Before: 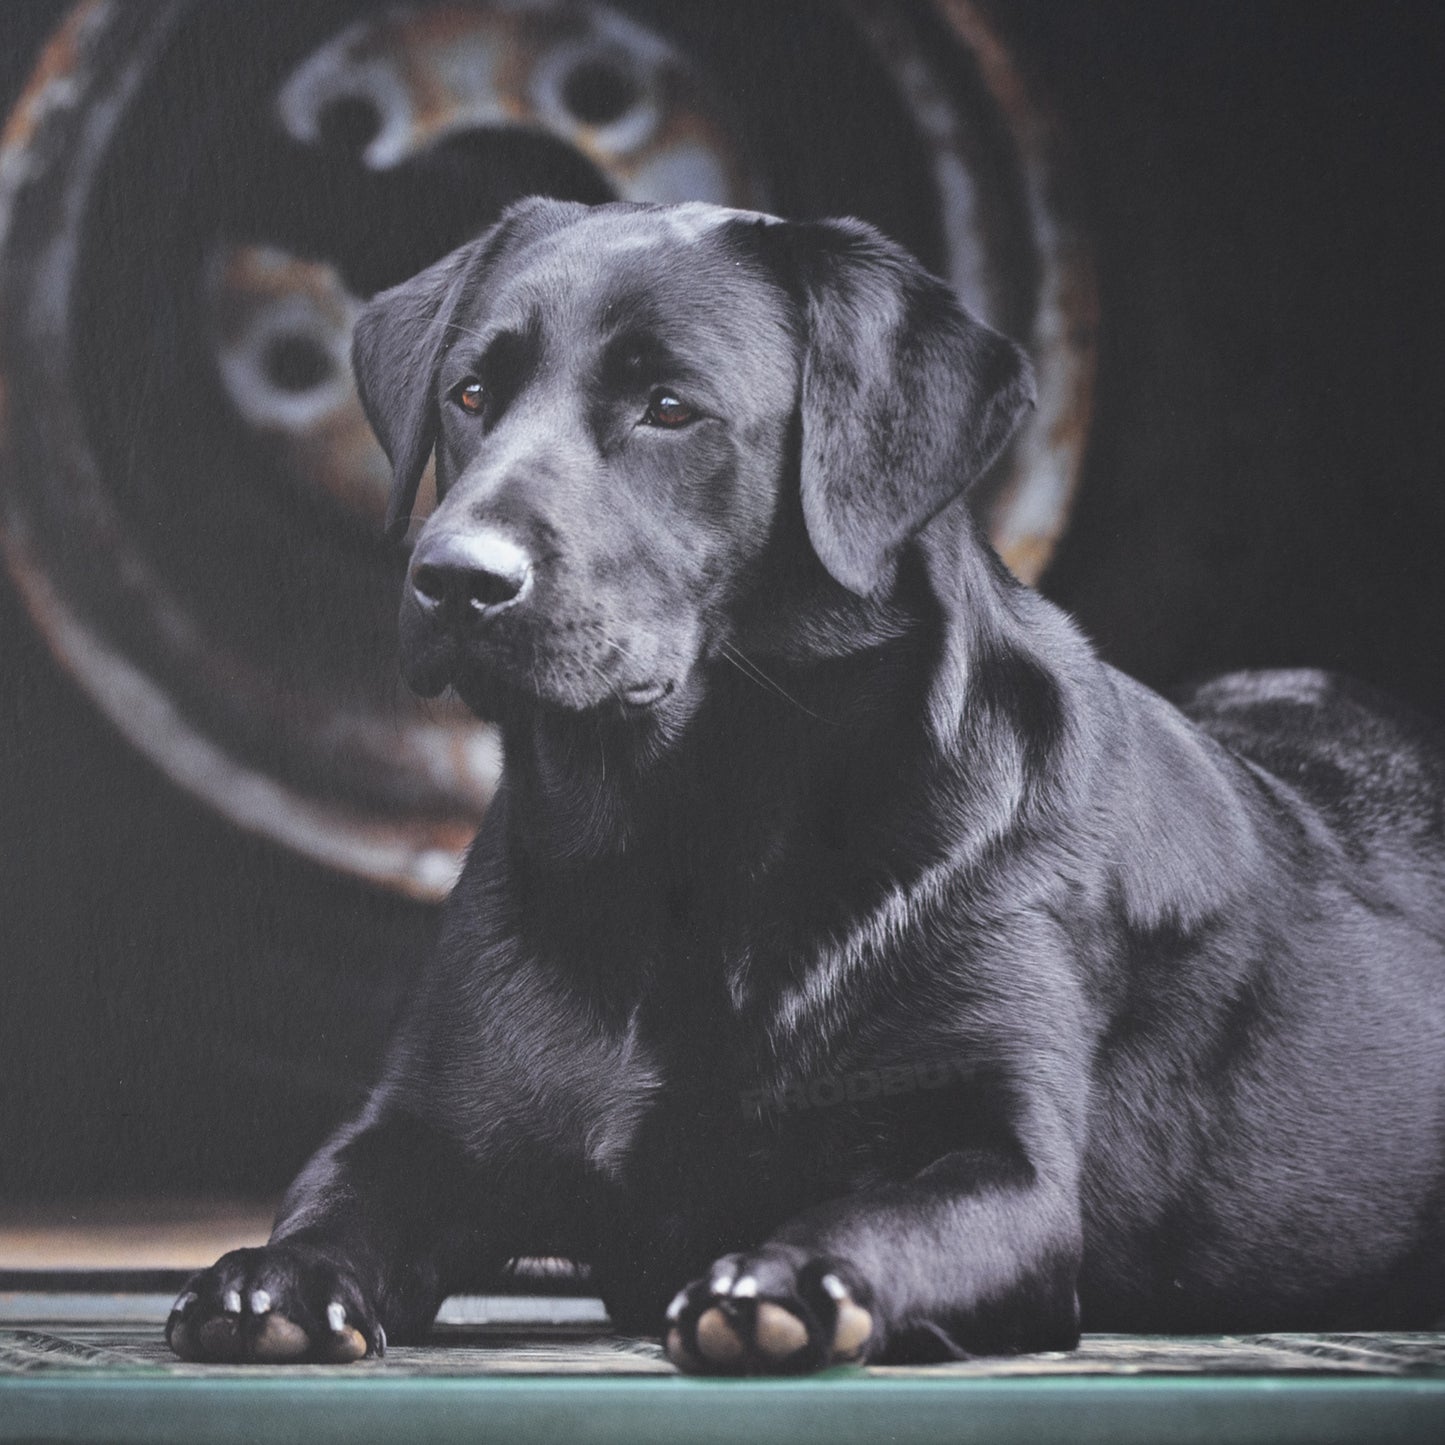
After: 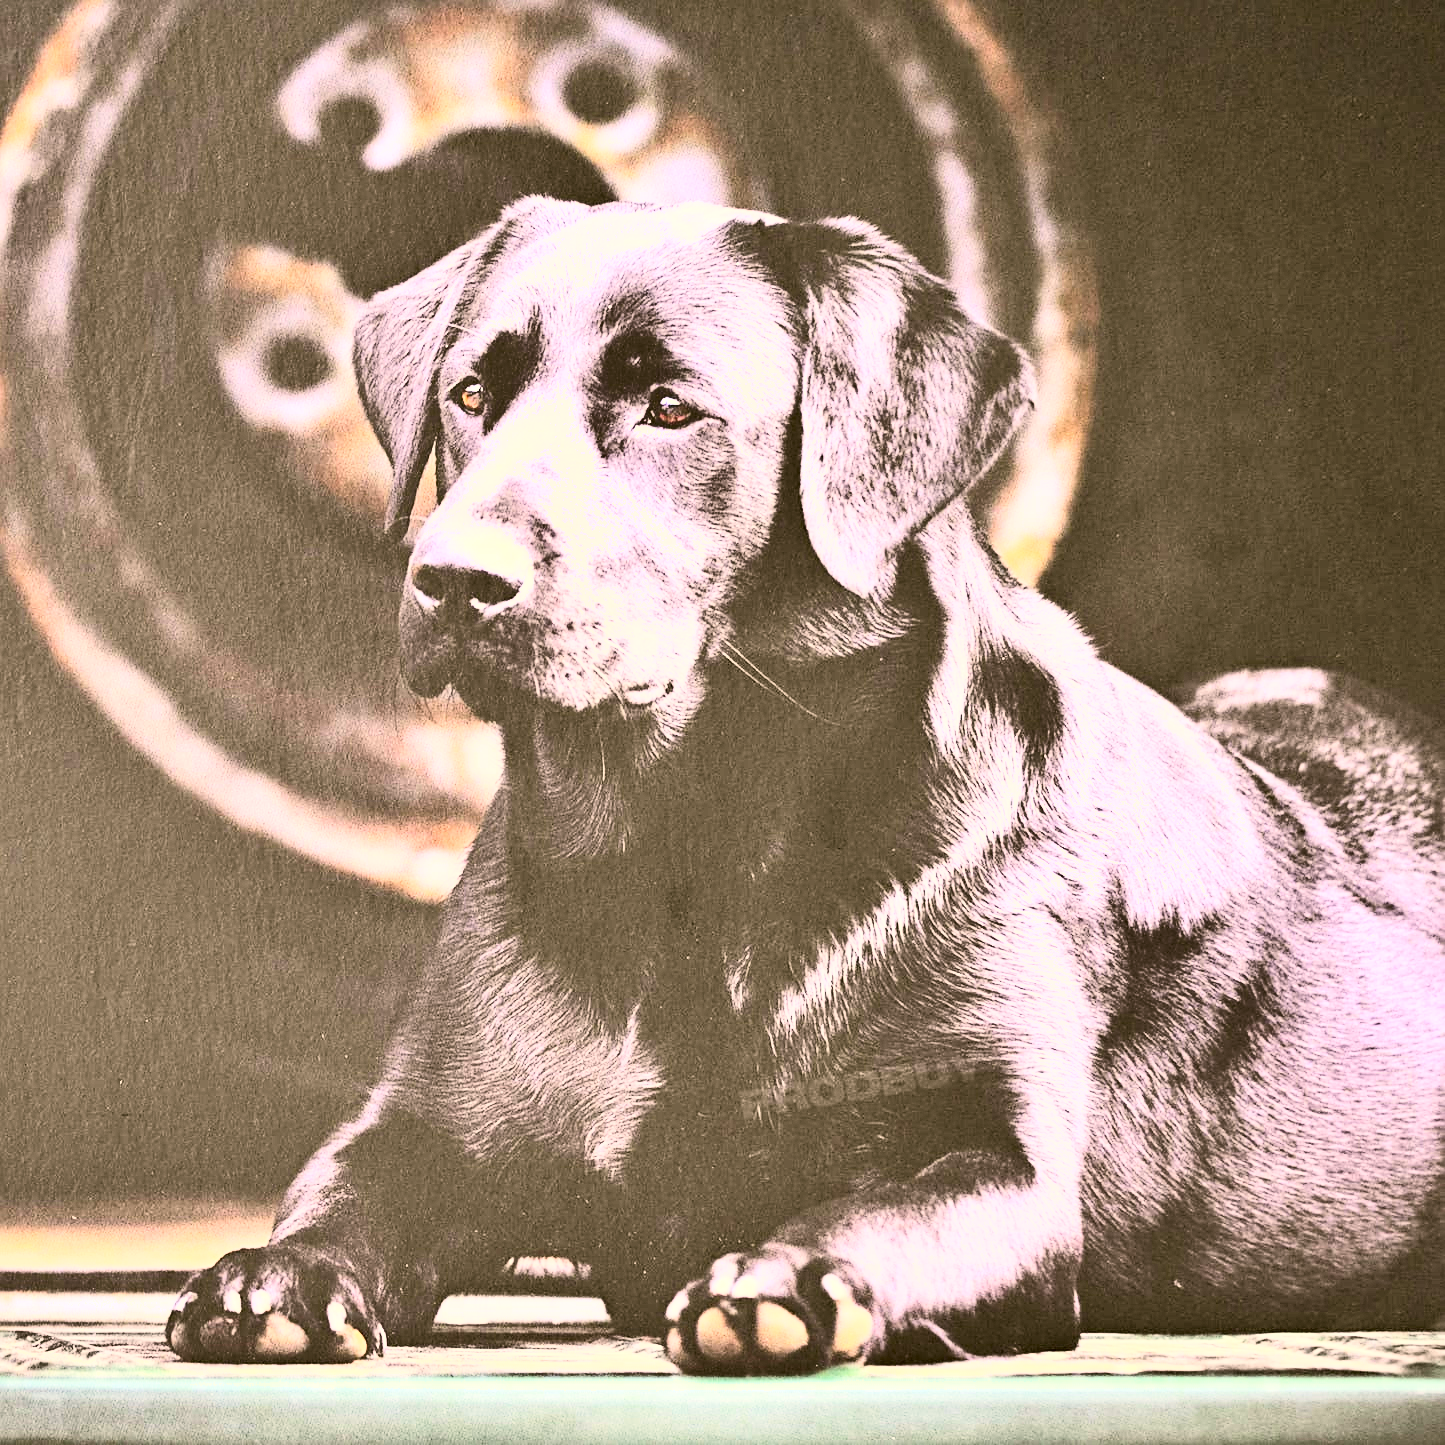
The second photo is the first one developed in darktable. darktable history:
rgb curve: curves: ch0 [(0, 0) (0.21, 0.15) (0.24, 0.21) (0.5, 0.75) (0.75, 0.96) (0.89, 0.99) (1, 1)]; ch1 [(0, 0.02) (0.21, 0.13) (0.25, 0.2) (0.5, 0.67) (0.75, 0.9) (0.89, 0.97) (1, 1)]; ch2 [(0, 0.02) (0.21, 0.13) (0.25, 0.2) (0.5, 0.67) (0.75, 0.9) (0.89, 0.97) (1, 1)], compensate middle gray true
haze removal: compatibility mode true, adaptive false
exposure: black level correction 0, exposure 1.388 EV, compensate exposure bias true, compensate highlight preservation false
color correction: highlights a* 0.162, highlights b* 29.53, shadows a* -0.162, shadows b* 21.09
sharpen: on, module defaults
shadows and highlights: shadows 30.63, highlights -63.22, shadows color adjustment 98%, highlights color adjustment 58.61%, soften with gaussian
white balance: red 1.066, blue 1.119
contrast brightness saturation: saturation -0.05
